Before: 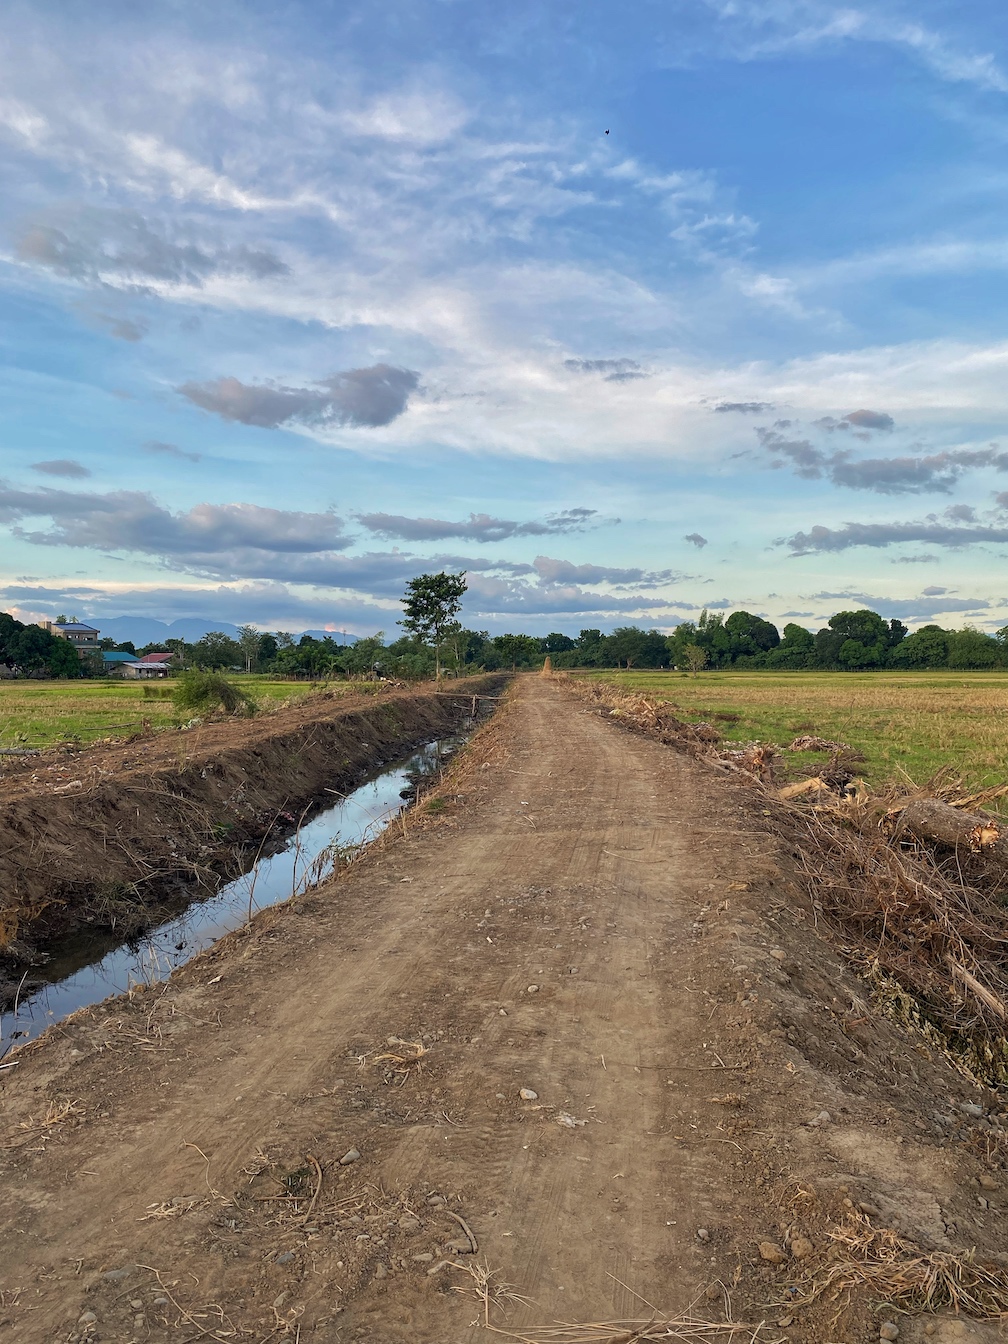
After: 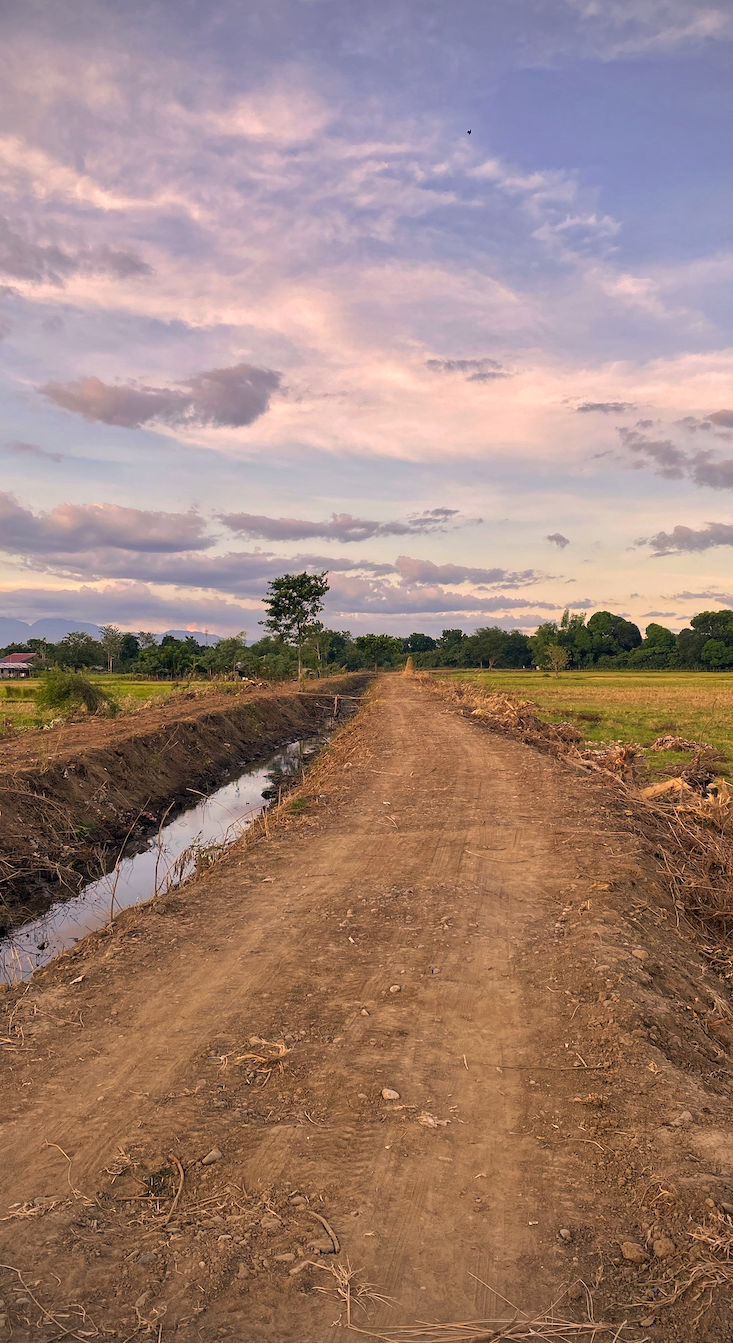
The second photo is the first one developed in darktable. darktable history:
vignetting: brightness -0.459, saturation -0.306
color correction: highlights a* 17.66, highlights b* 18.67
crop: left 13.742%, right 13.486%
